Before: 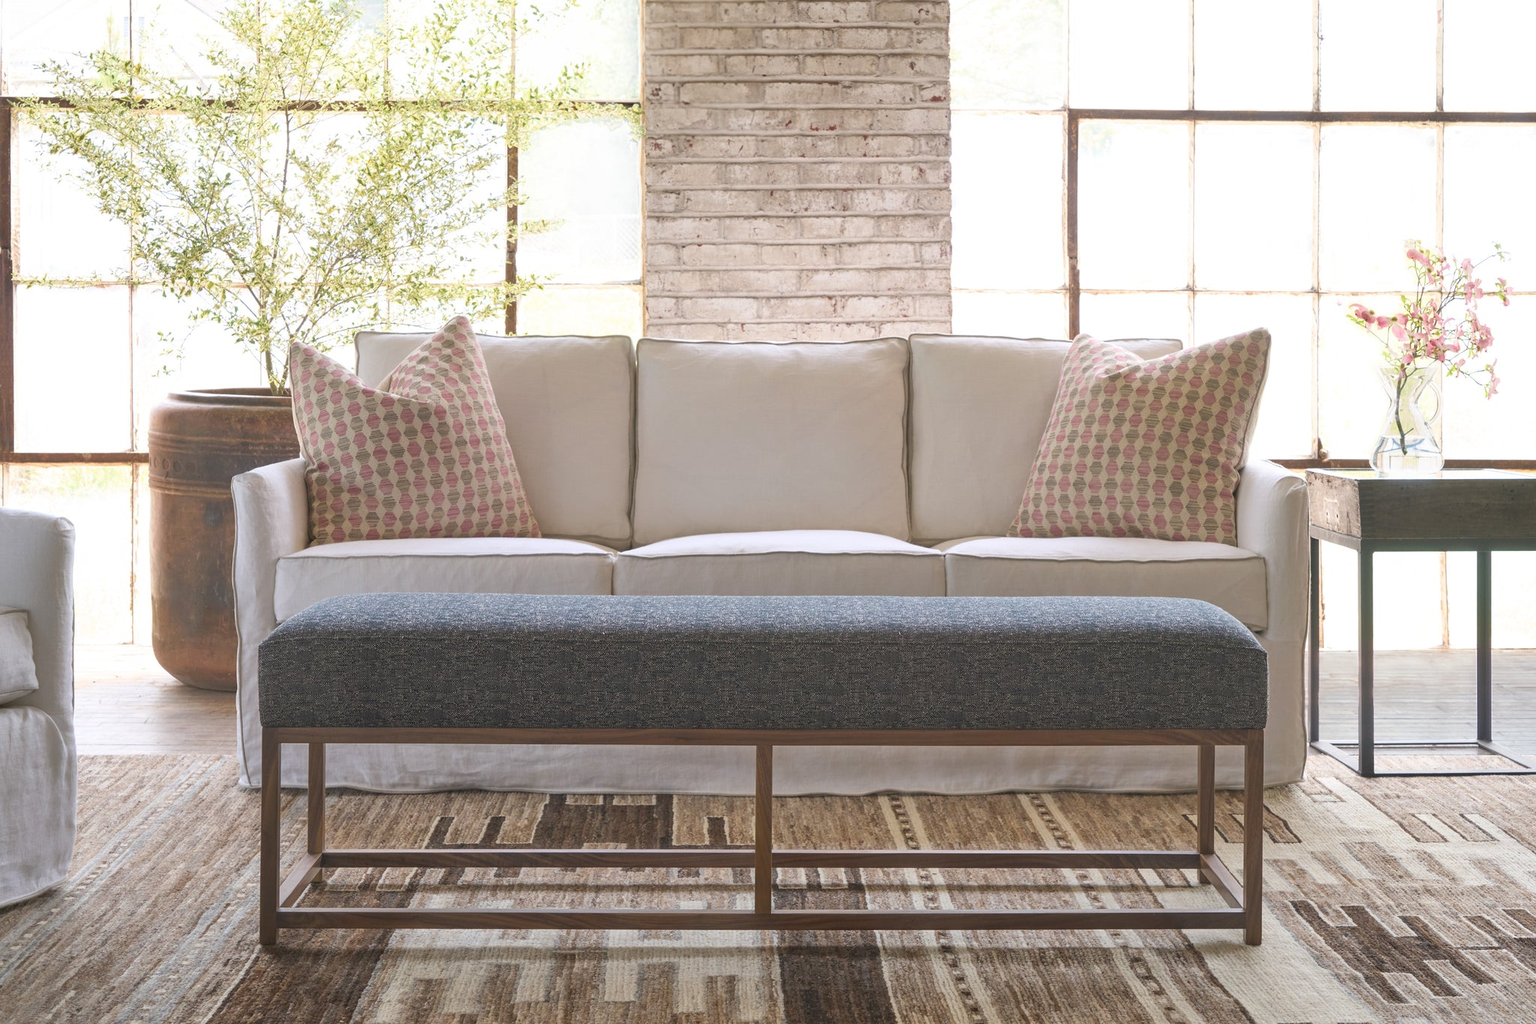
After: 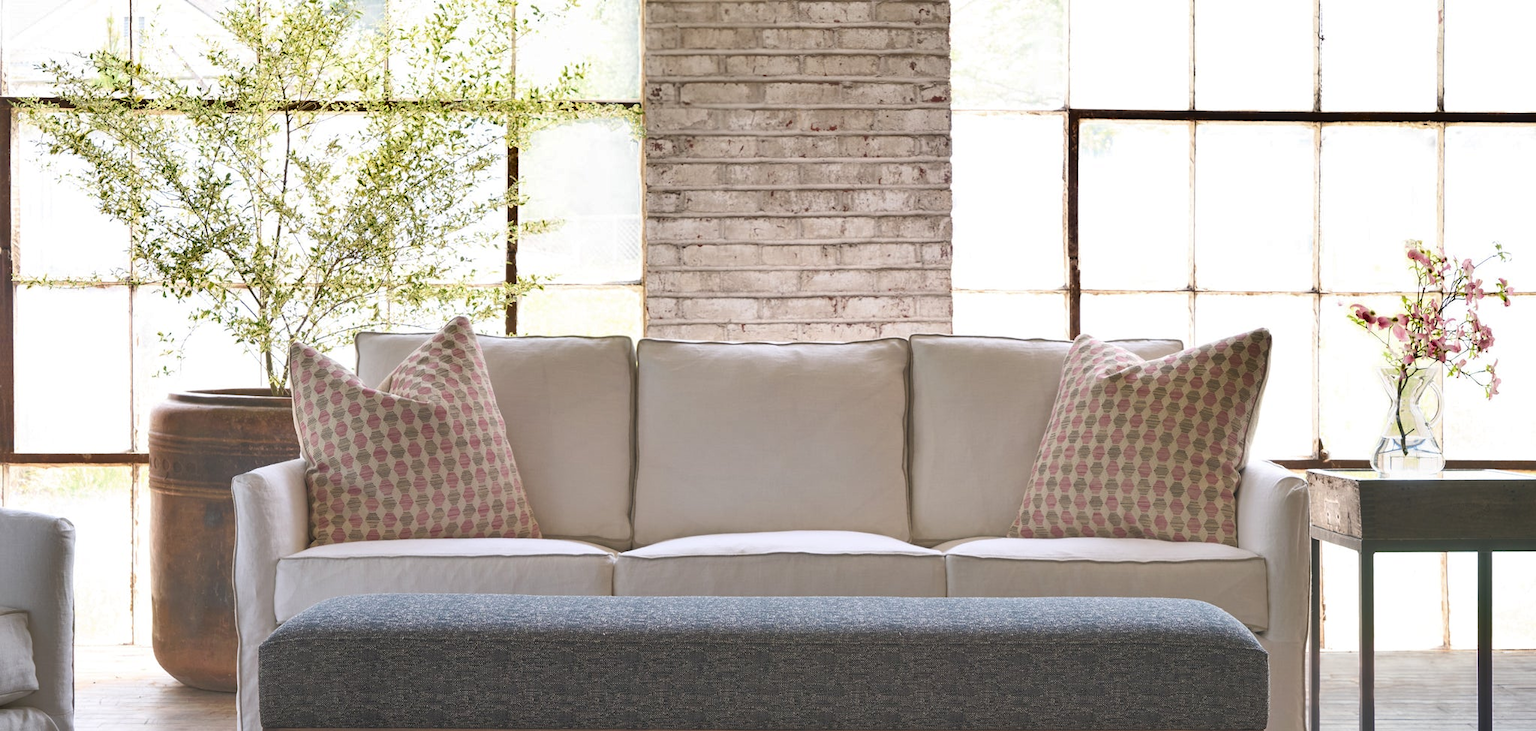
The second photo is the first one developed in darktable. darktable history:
crop: bottom 28.576%
shadows and highlights: soften with gaussian
